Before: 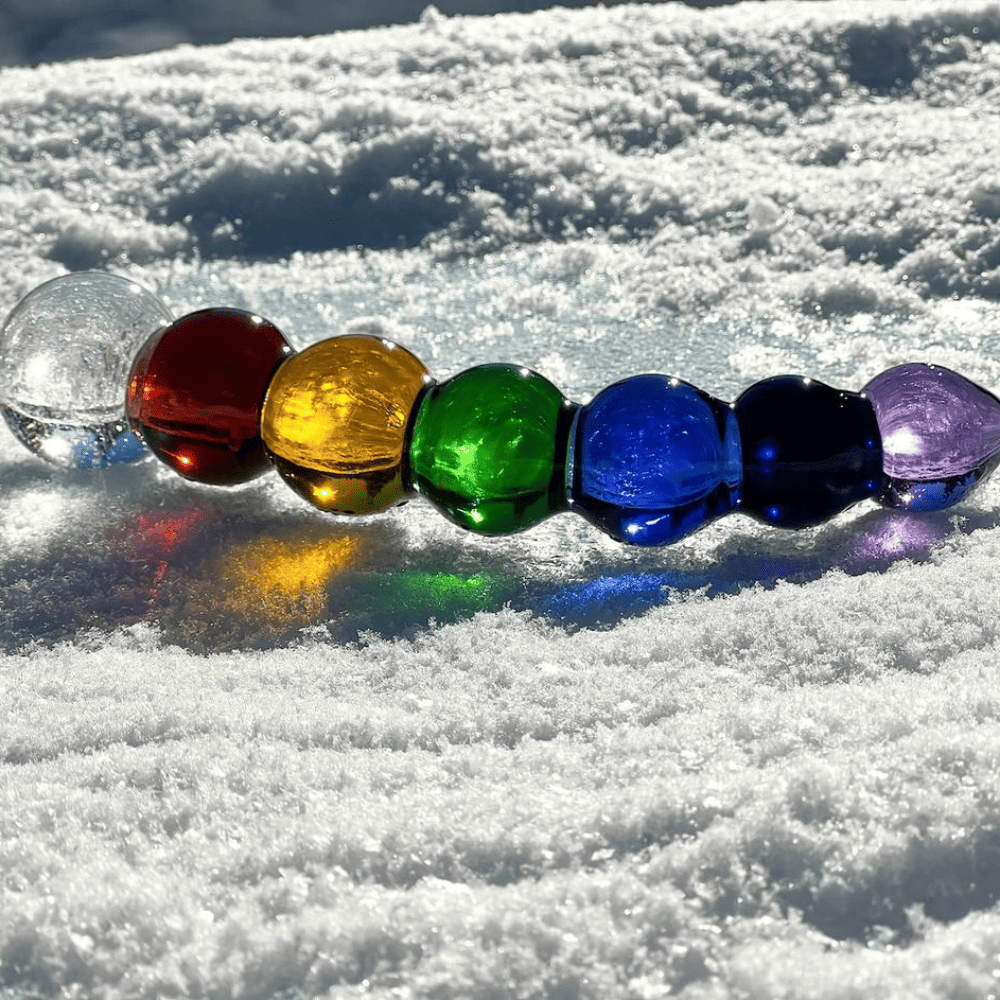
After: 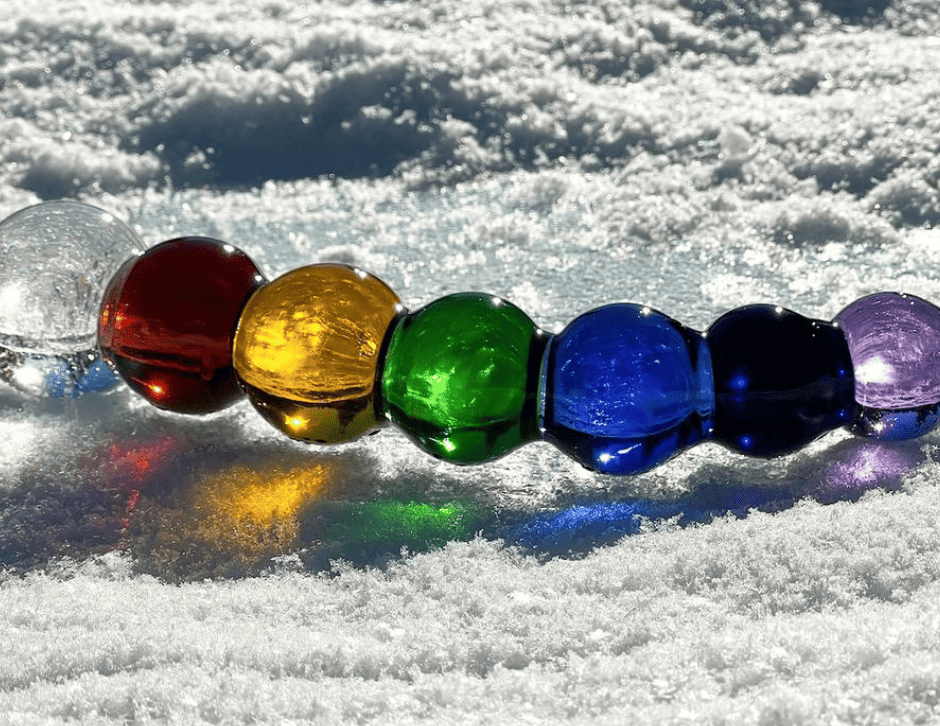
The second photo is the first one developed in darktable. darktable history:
crop: left 2.842%, top 7.107%, right 3.112%, bottom 20.218%
color correction: highlights b* -0.042, saturation 0.978
